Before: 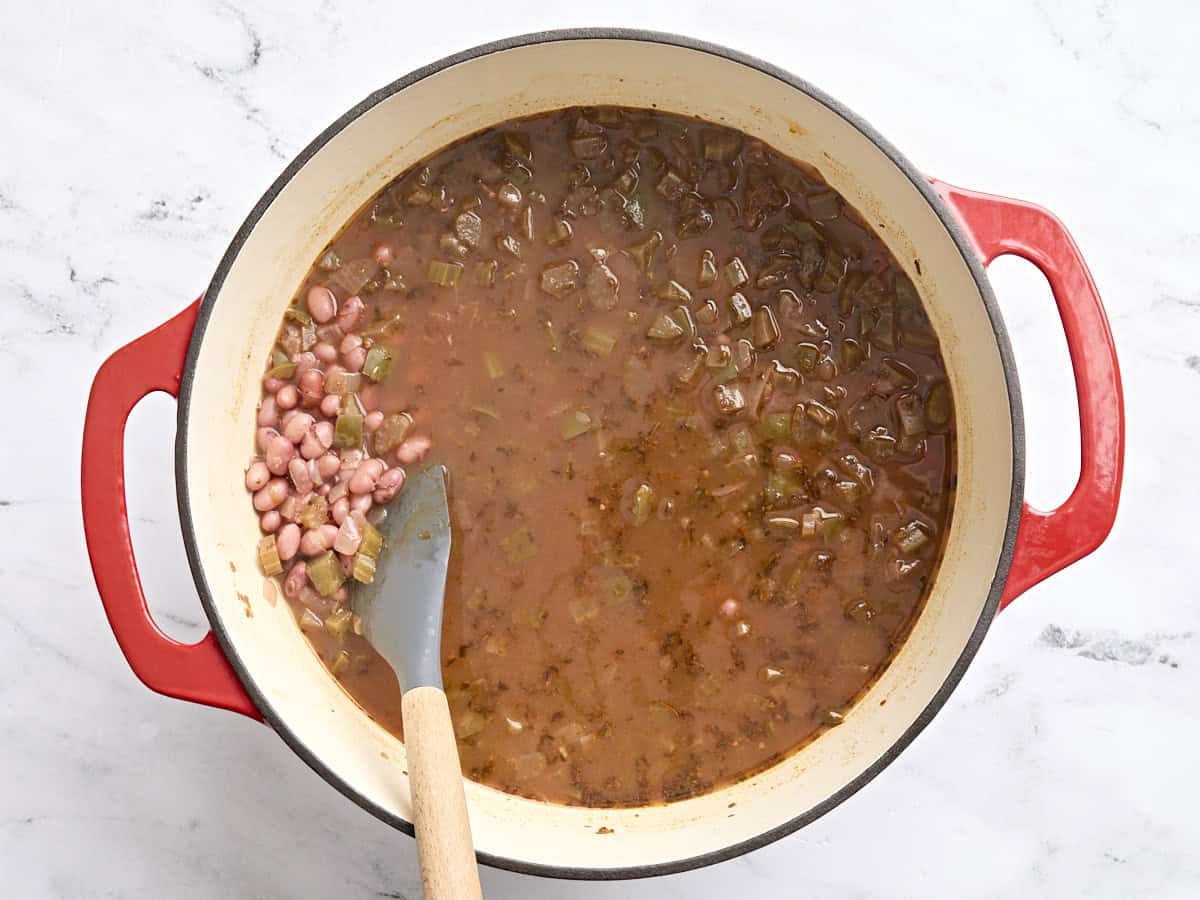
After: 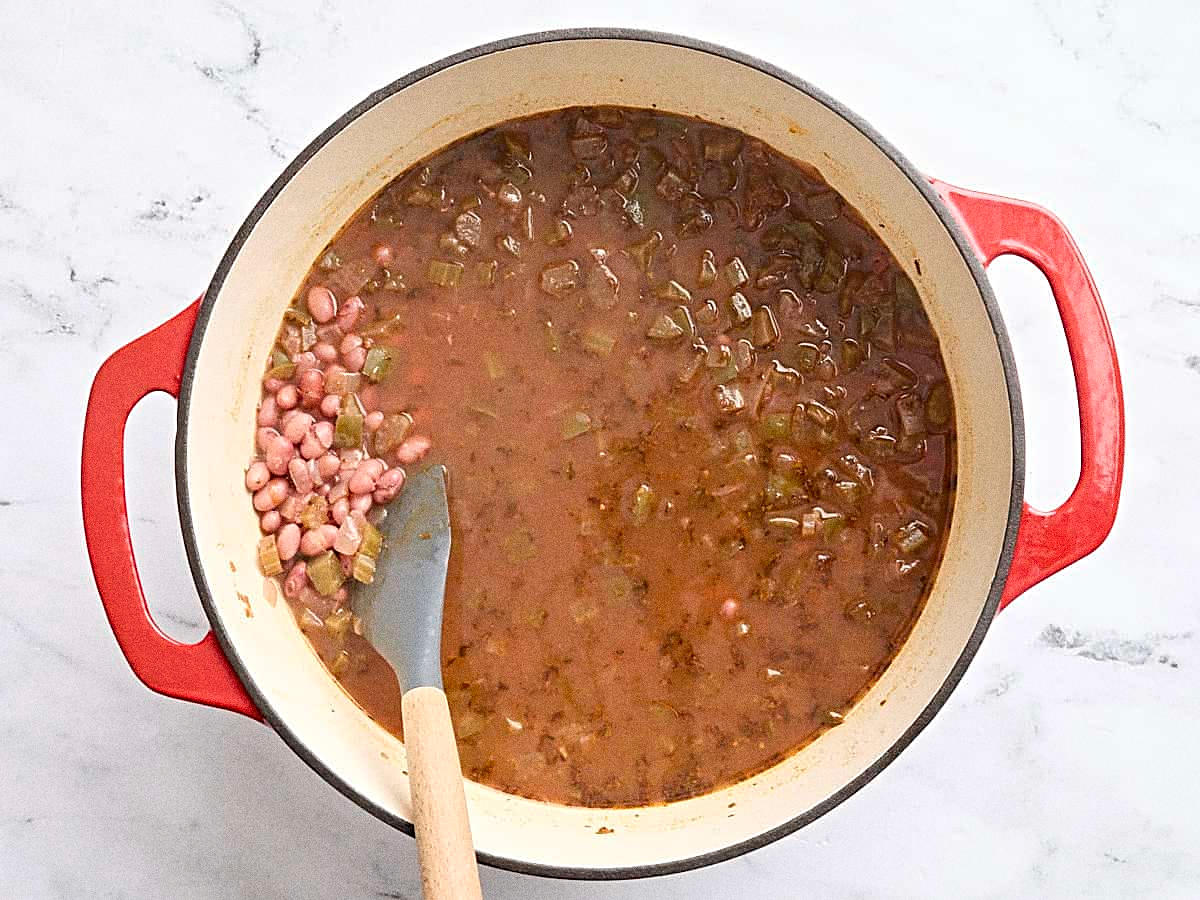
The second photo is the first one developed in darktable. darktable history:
grain: coarseness 0.09 ISO, strength 40%
exposure: compensate highlight preservation false
sharpen: on, module defaults
